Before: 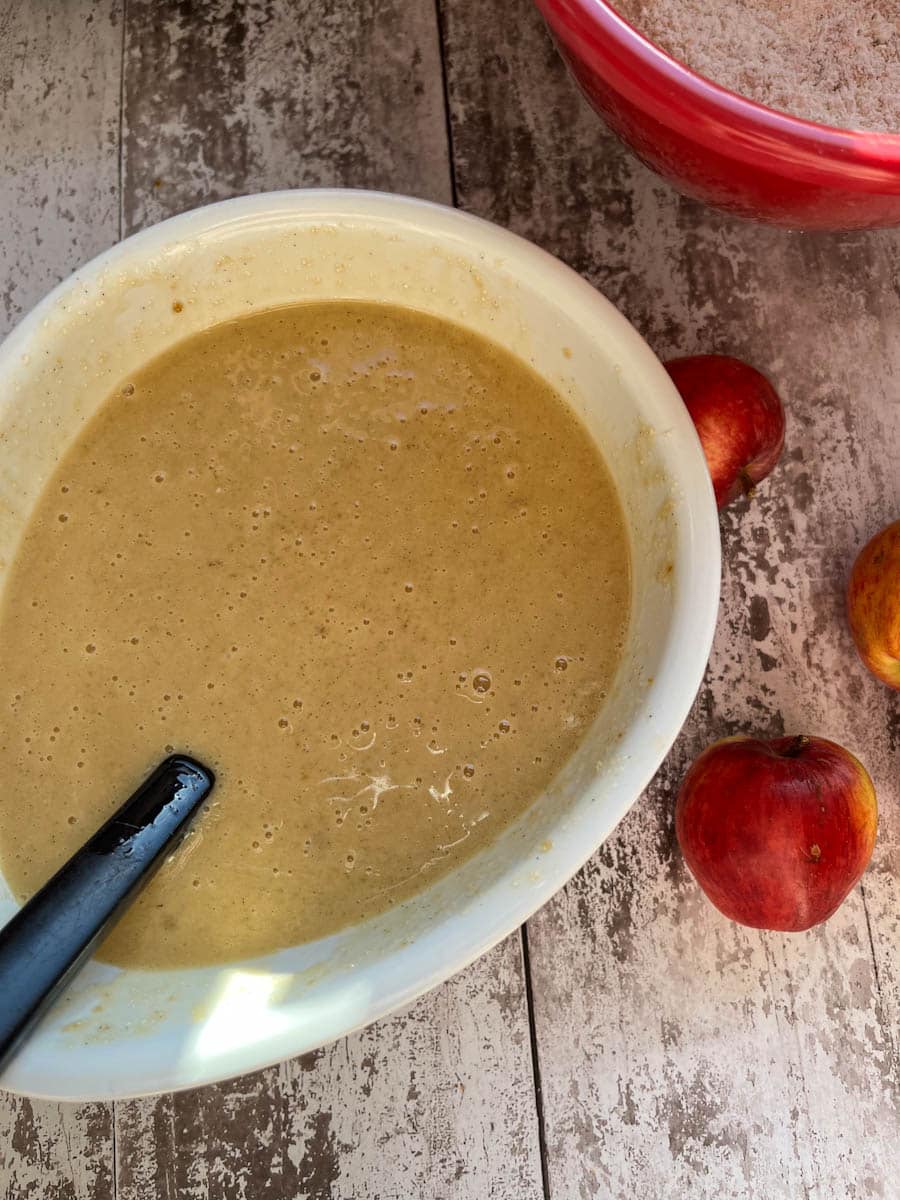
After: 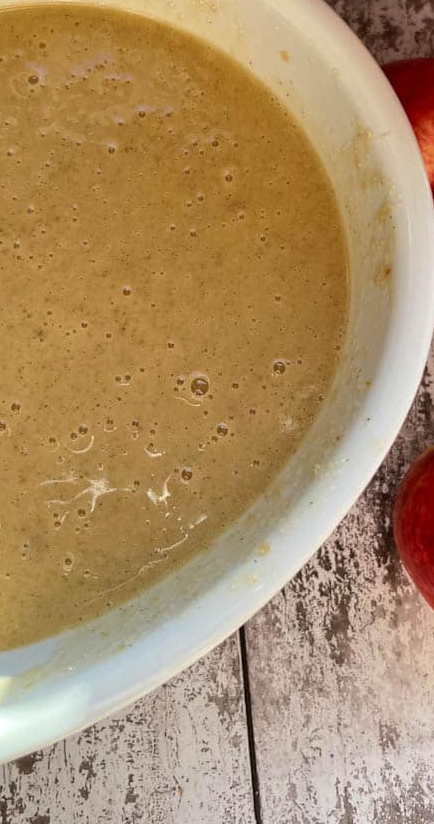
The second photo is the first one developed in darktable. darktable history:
crop: left 31.349%, top 24.812%, right 20.367%, bottom 6.516%
